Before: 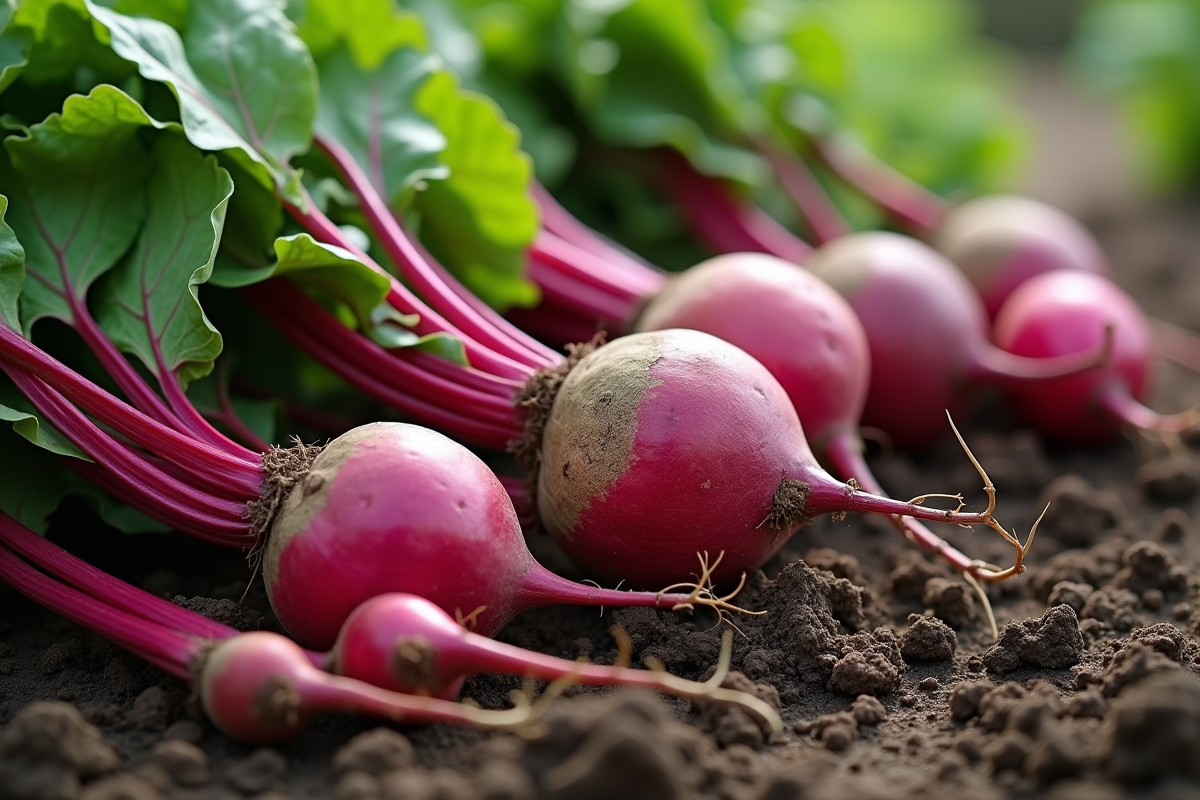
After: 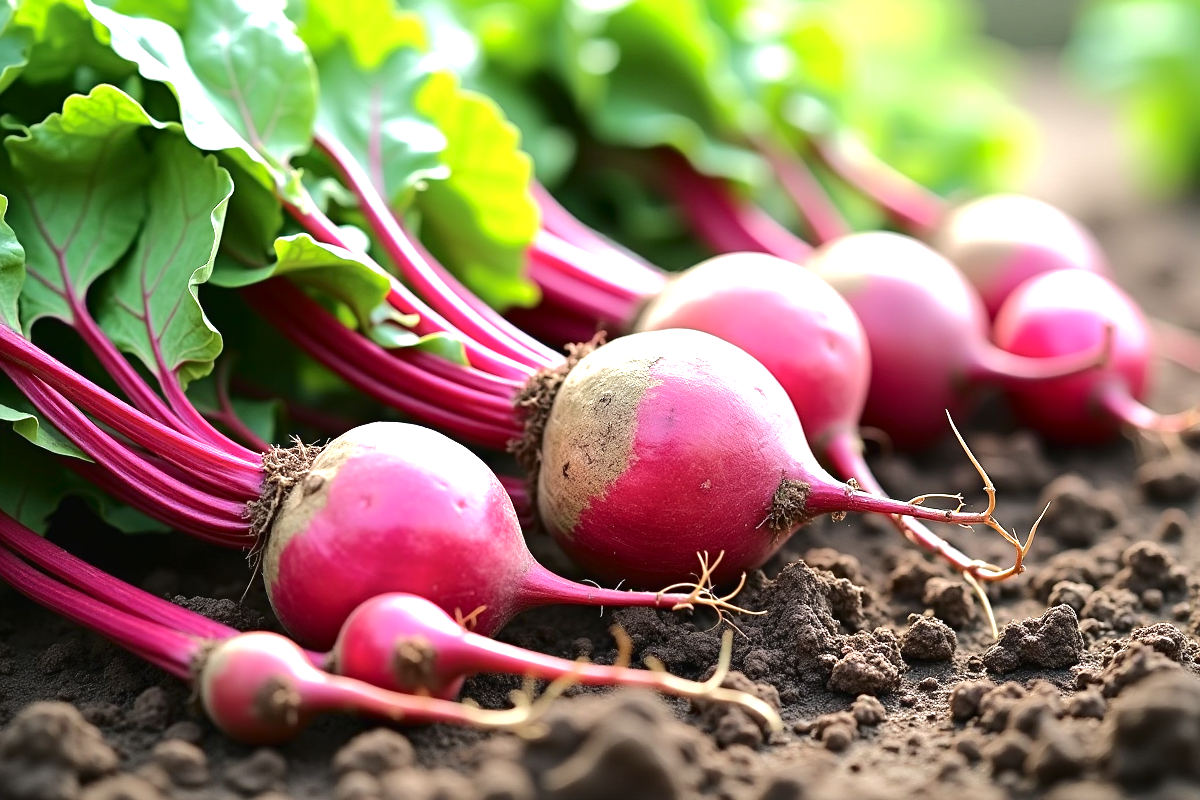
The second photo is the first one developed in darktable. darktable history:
tone curve: curves: ch0 [(0, 0) (0.003, 0.012) (0.011, 0.014) (0.025, 0.02) (0.044, 0.034) (0.069, 0.047) (0.1, 0.063) (0.136, 0.086) (0.177, 0.131) (0.224, 0.183) (0.277, 0.243) (0.335, 0.317) (0.399, 0.403) (0.468, 0.488) (0.543, 0.573) (0.623, 0.649) (0.709, 0.718) (0.801, 0.795) (0.898, 0.872) (1, 1)], color space Lab, independent channels, preserve colors none
exposure: black level correction 0, exposure 1.443 EV, compensate highlight preservation false
